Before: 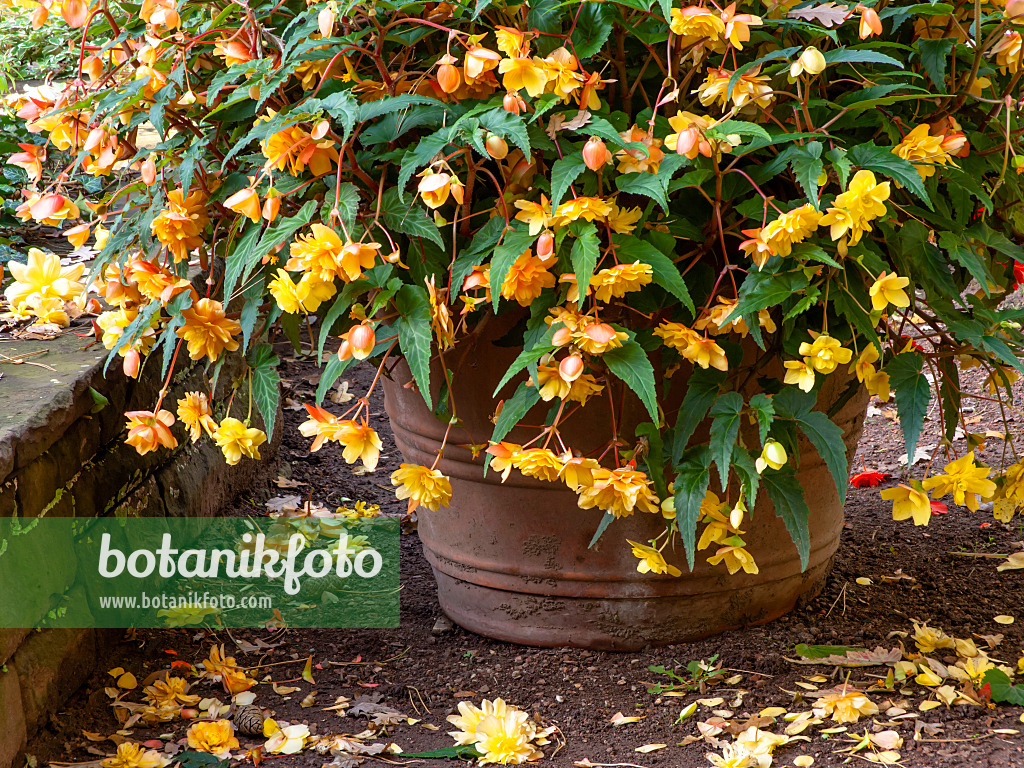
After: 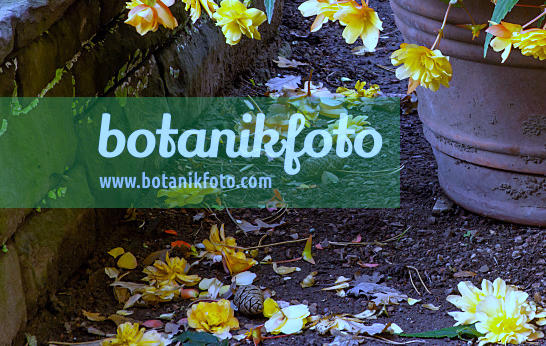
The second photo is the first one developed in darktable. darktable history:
crop and rotate: top 54.778%, right 46.61%, bottom 0.159%
white balance: red 0.766, blue 1.537
